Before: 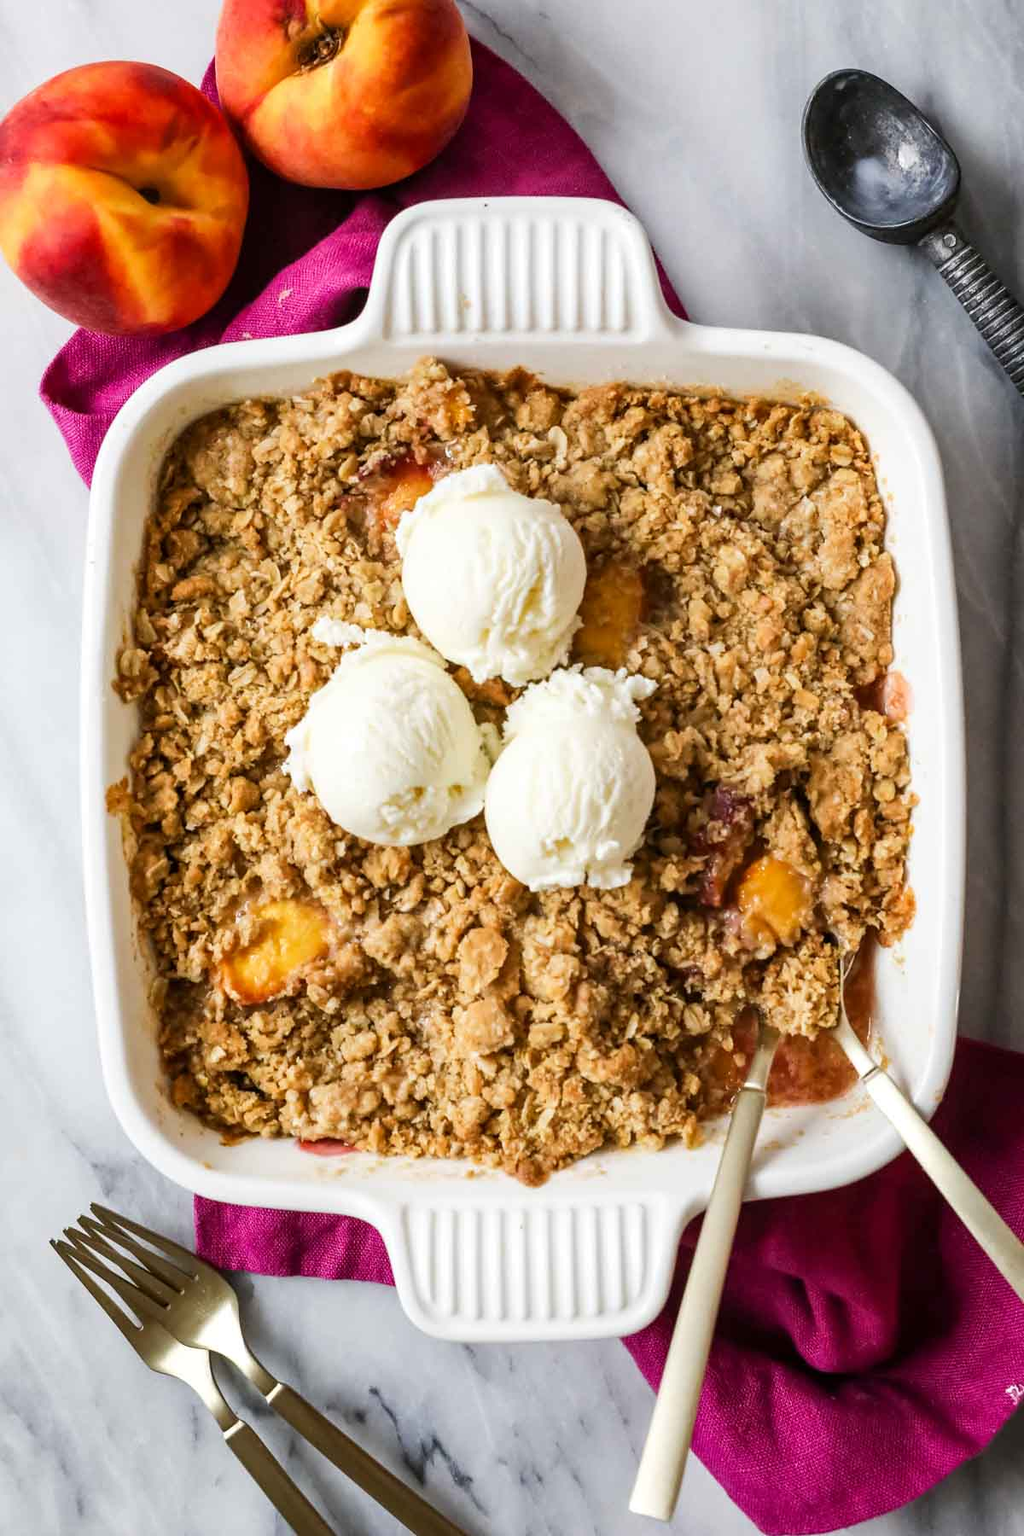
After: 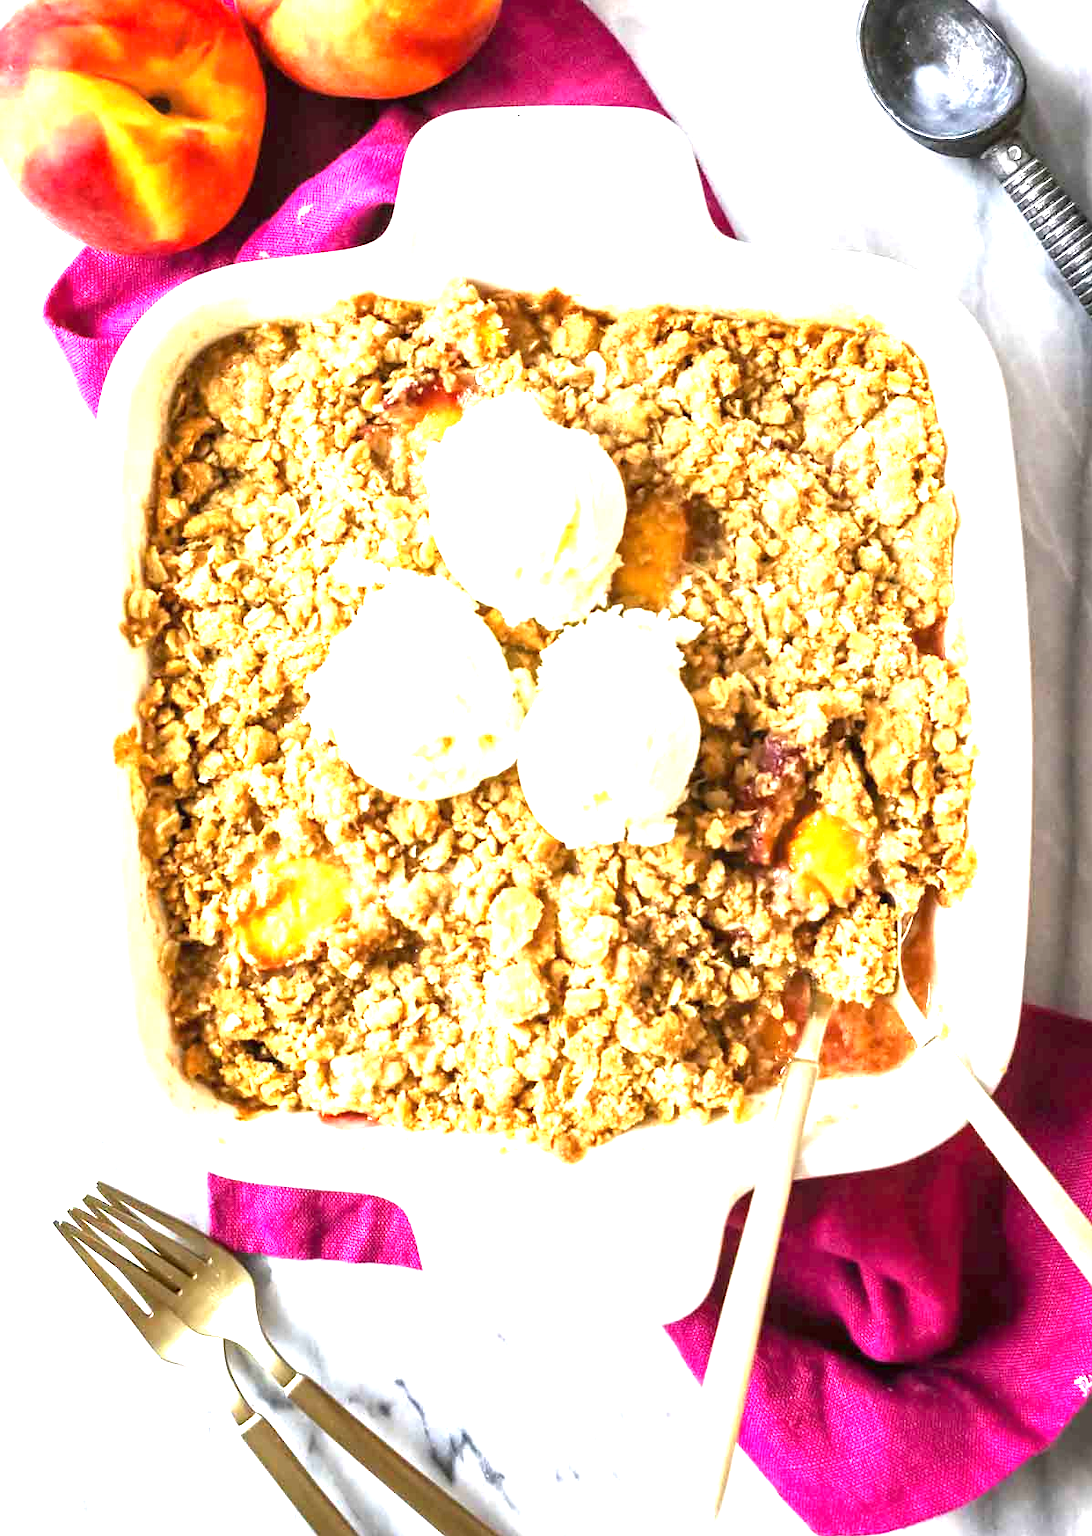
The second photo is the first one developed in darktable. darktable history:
exposure: black level correction 0, exposure 1.958 EV, compensate highlight preservation false
crop and rotate: top 6.36%
